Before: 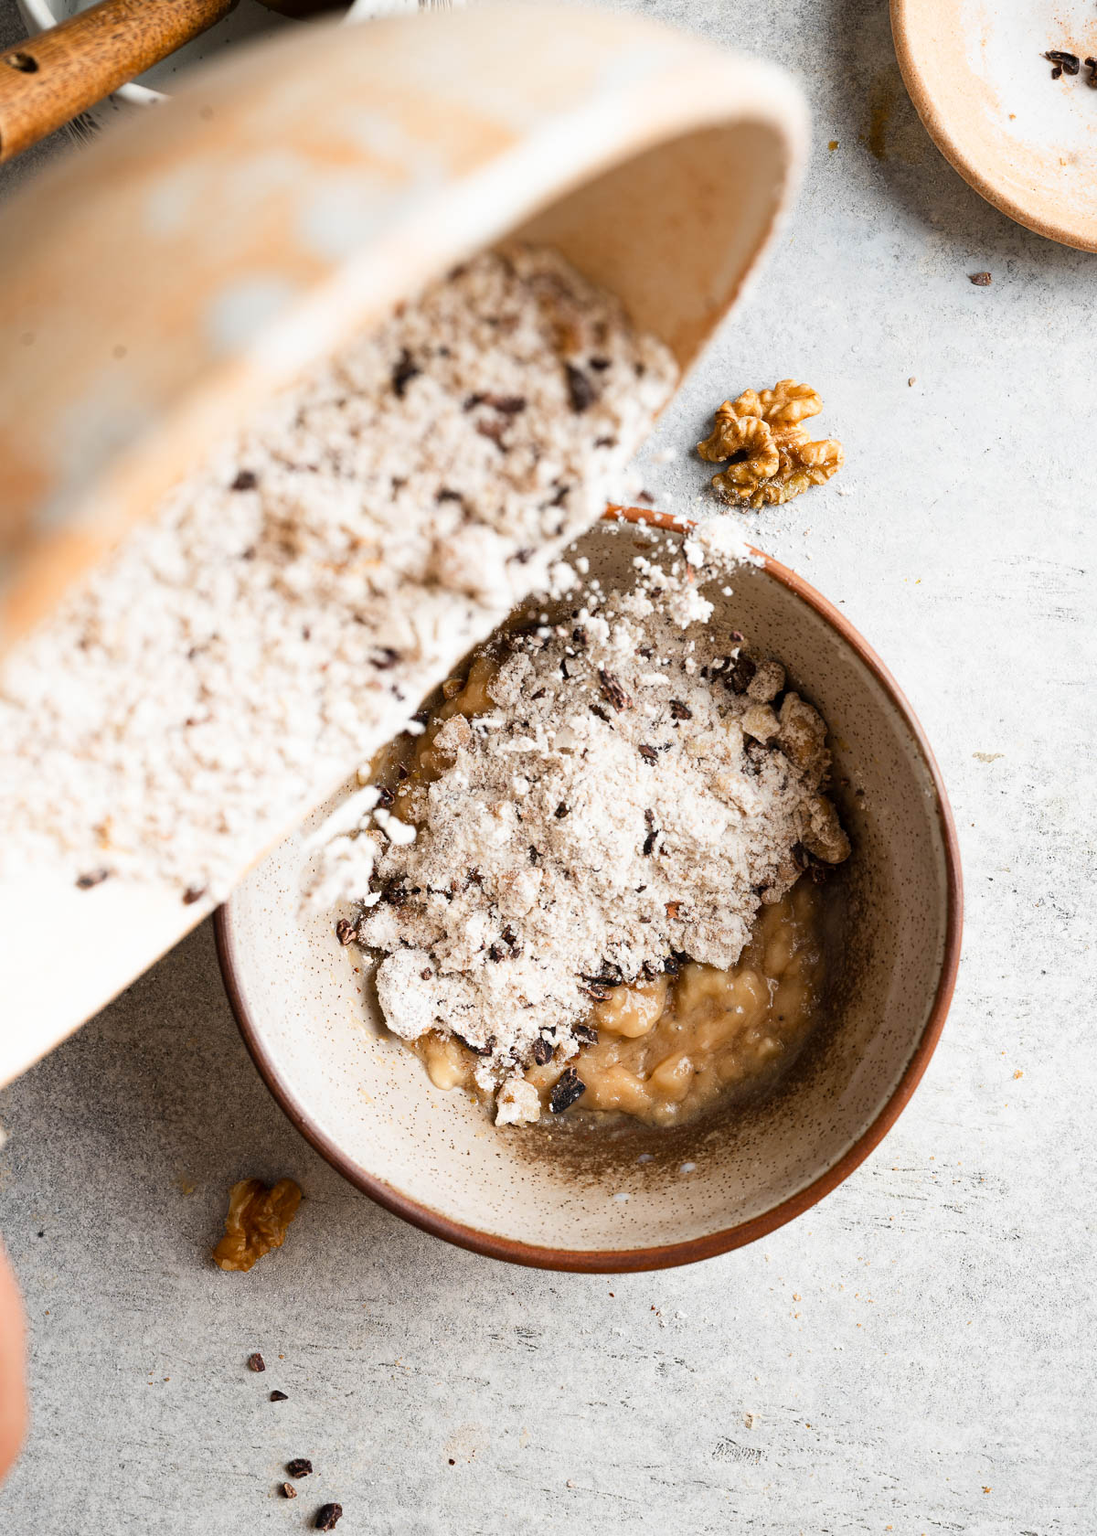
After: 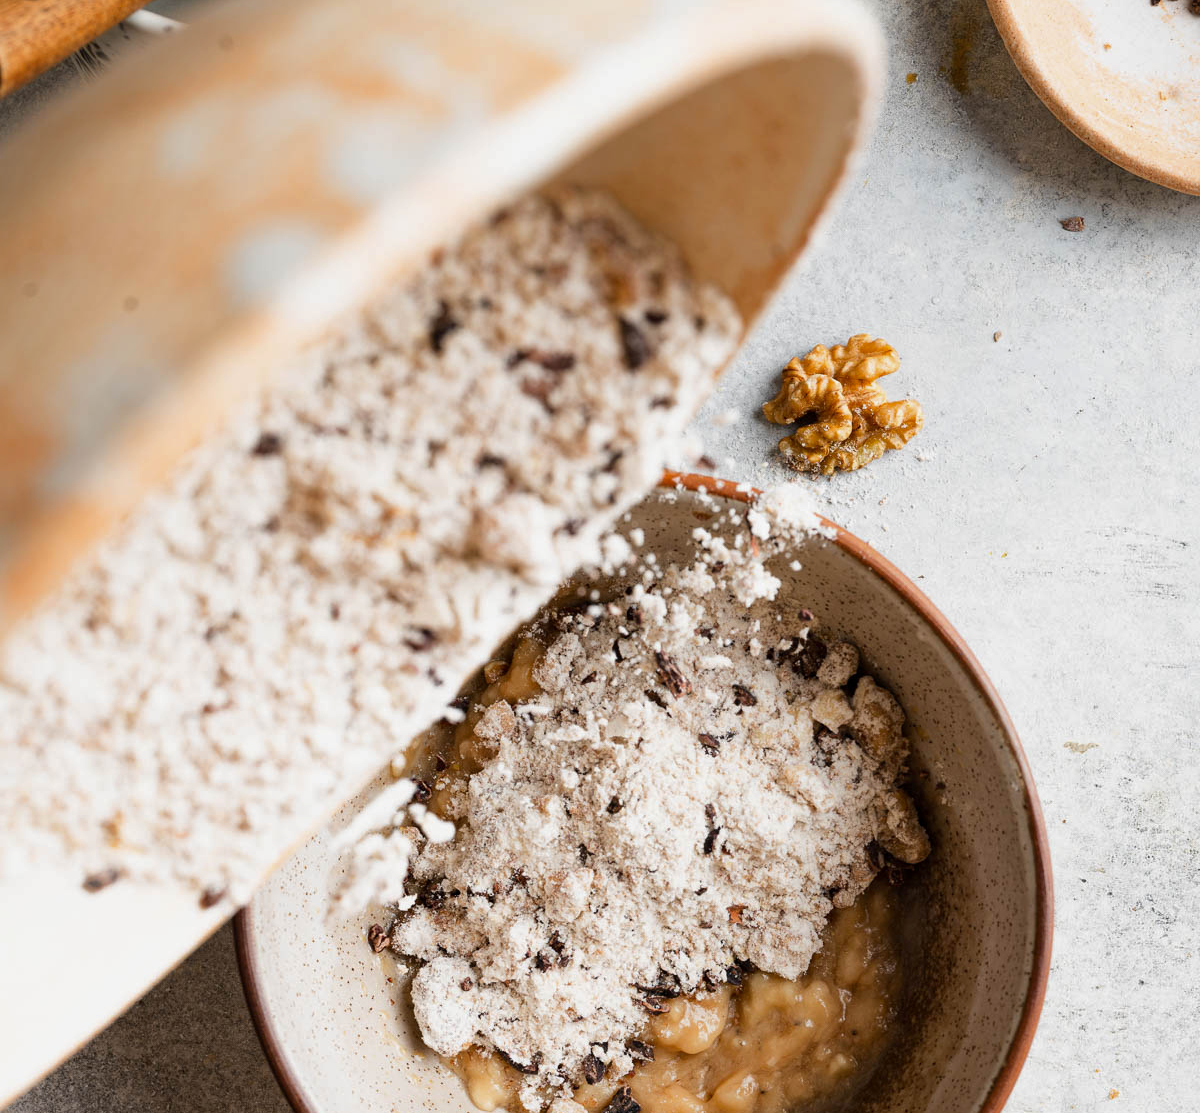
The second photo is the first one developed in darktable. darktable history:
exposure: exposure -0.014 EV, compensate highlight preservation false
crop and rotate: top 4.83%, bottom 28.884%
shadows and highlights: shadows -20.25, white point adjustment -1.86, highlights -35.19
